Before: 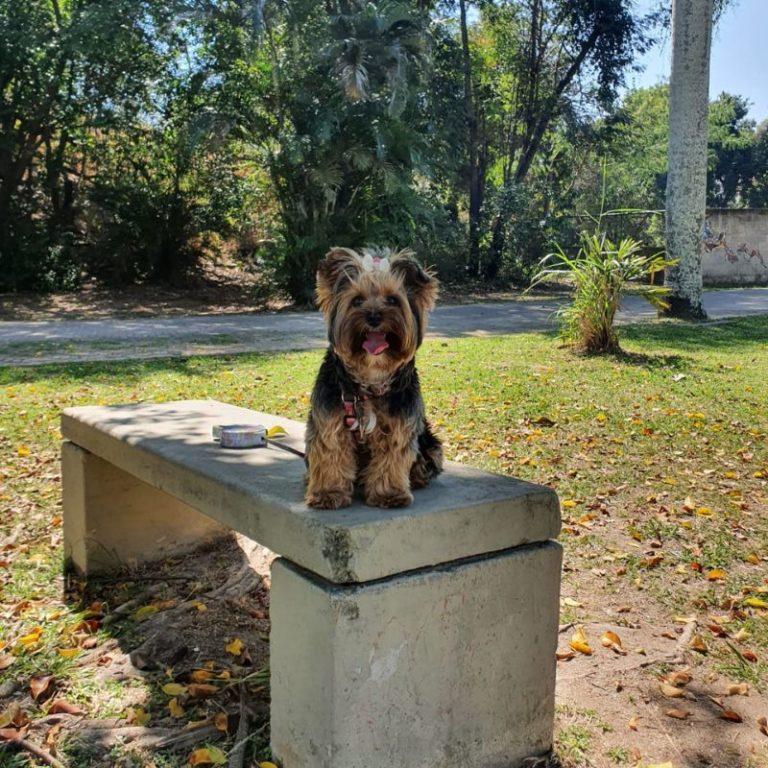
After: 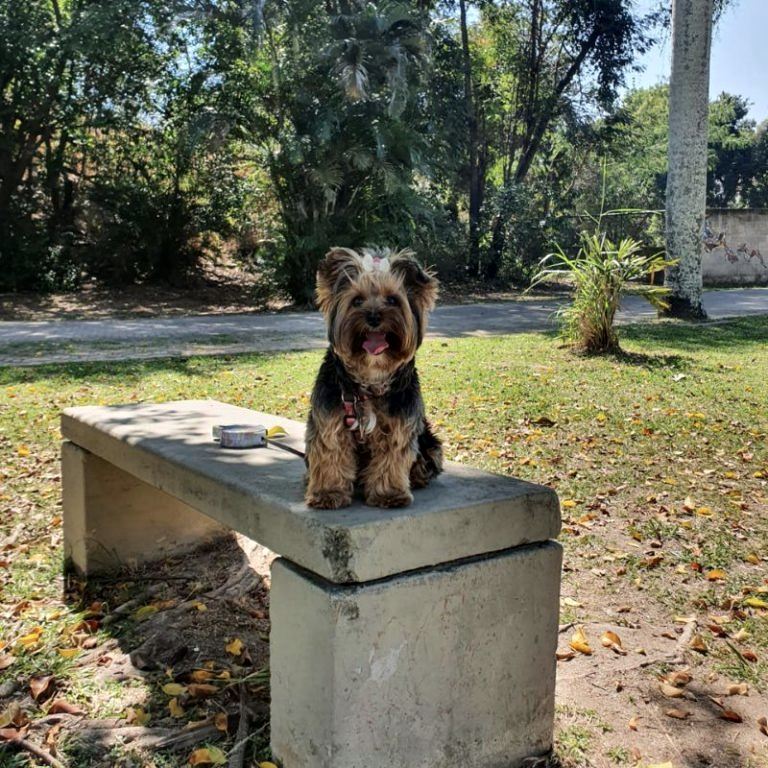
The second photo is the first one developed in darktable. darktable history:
contrast brightness saturation: contrast 0.11, saturation -0.17
contrast equalizer: octaves 7, y [[0.6 ×6], [0.55 ×6], [0 ×6], [0 ×6], [0 ×6]], mix 0.15
